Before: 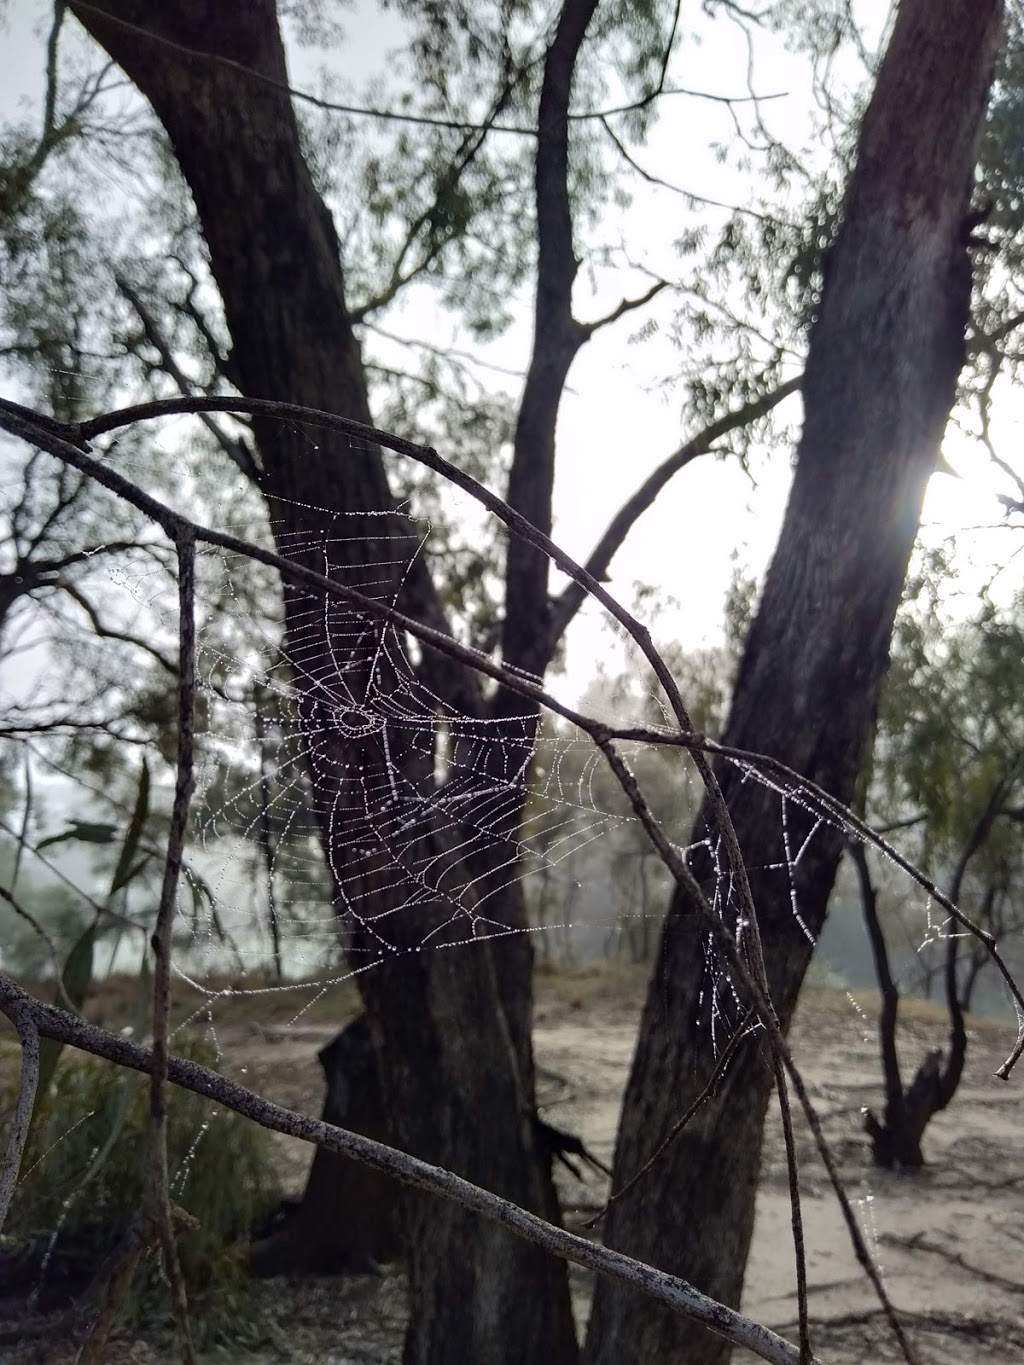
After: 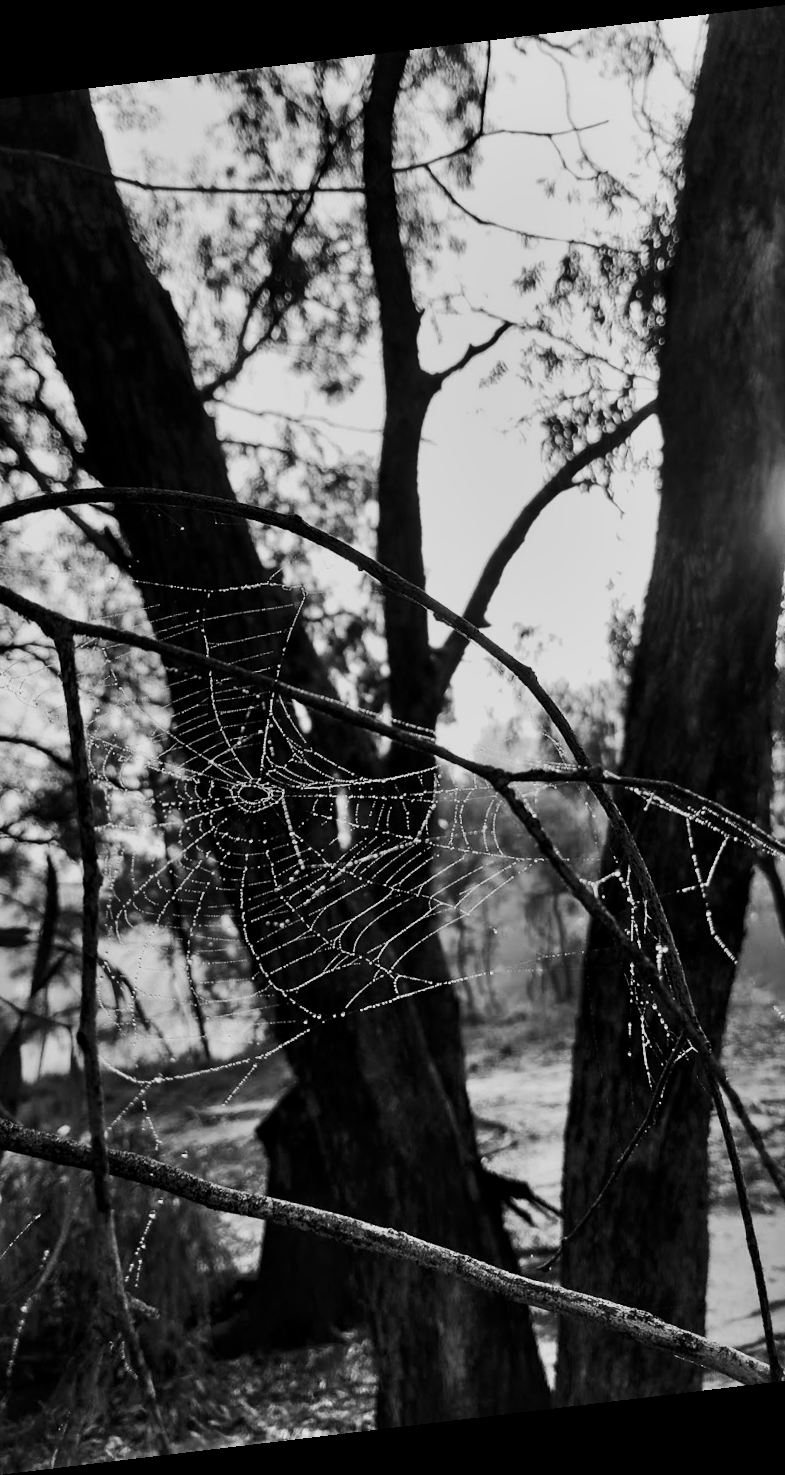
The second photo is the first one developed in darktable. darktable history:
crop and rotate: left 15.754%, right 17.579%
shadows and highlights: shadows 80.73, white point adjustment -9.07, highlights -61.46, soften with gaussian
local contrast: mode bilateral grid, contrast 20, coarseness 50, detail 120%, midtone range 0.2
rotate and perspective: rotation -6.83°, automatic cropping off
monochrome: a 73.58, b 64.21
color balance: input saturation 100.43%, contrast fulcrum 14.22%, output saturation 70.41%
contrast brightness saturation: contrast 0.32, brightness -0.08, saturation 0.17
